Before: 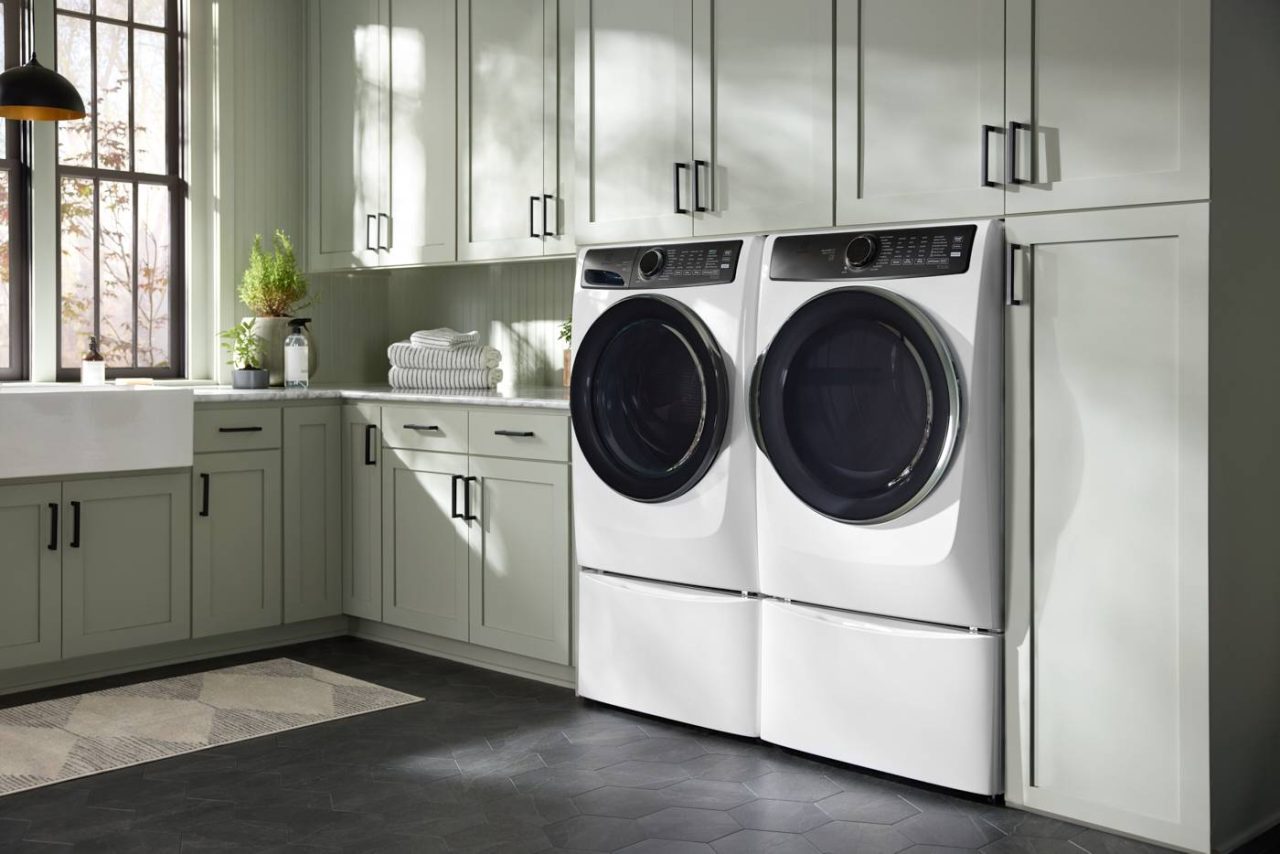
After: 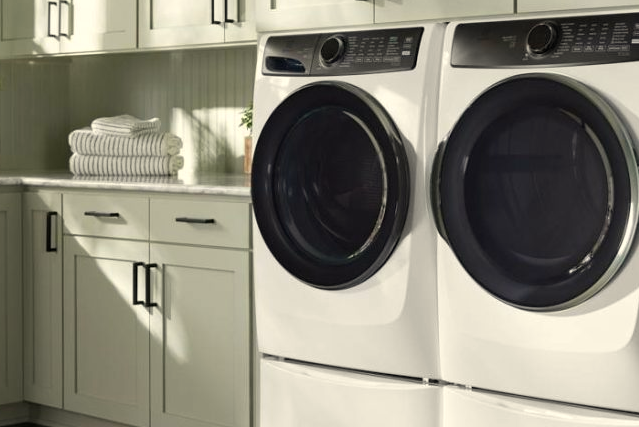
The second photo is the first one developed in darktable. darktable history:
white balance: red 1.029, blue 0.92
crop: left 25%, top 25%, right 25%, bottom 25%
